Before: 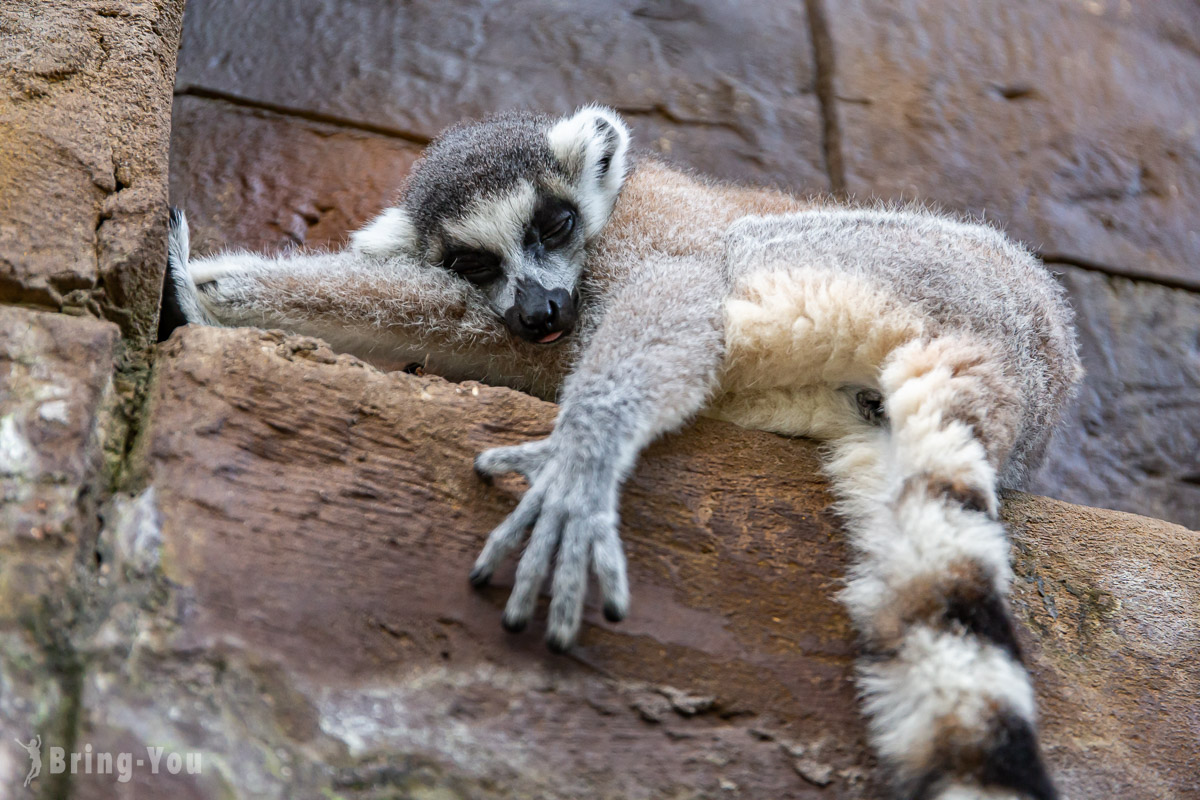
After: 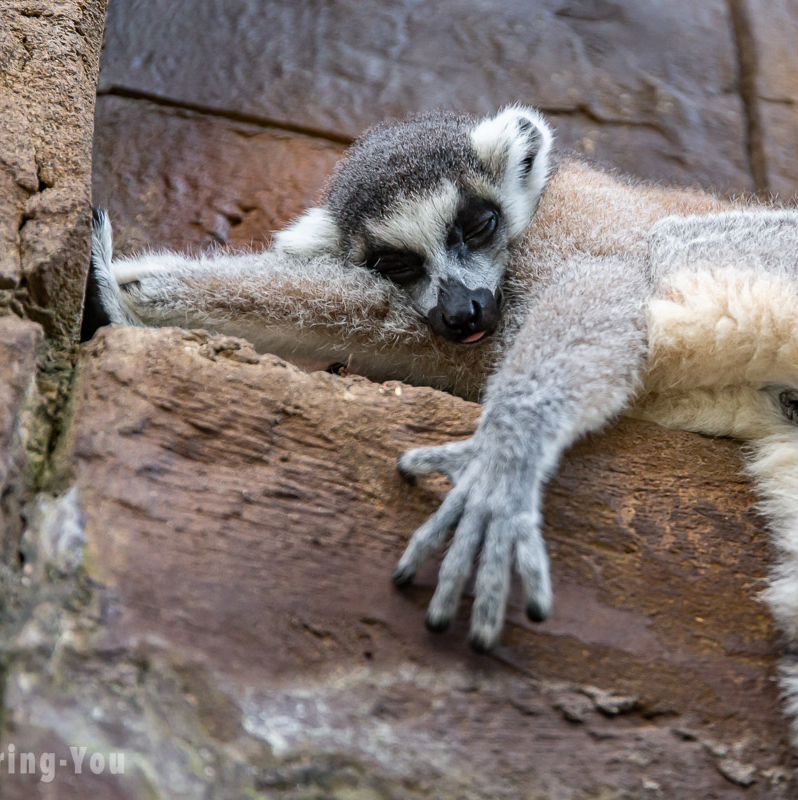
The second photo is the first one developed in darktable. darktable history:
color zones: curves: ch0 [(0, 0.465) (0.092, 0.596) (0.289, 0.464) (0.429, 0.453) (0.571, 0.464) (0.714, 0.455) (0.857, 0.462) (1, 0.465)]
crop and rotate: left 6.447%, right 26.984%
